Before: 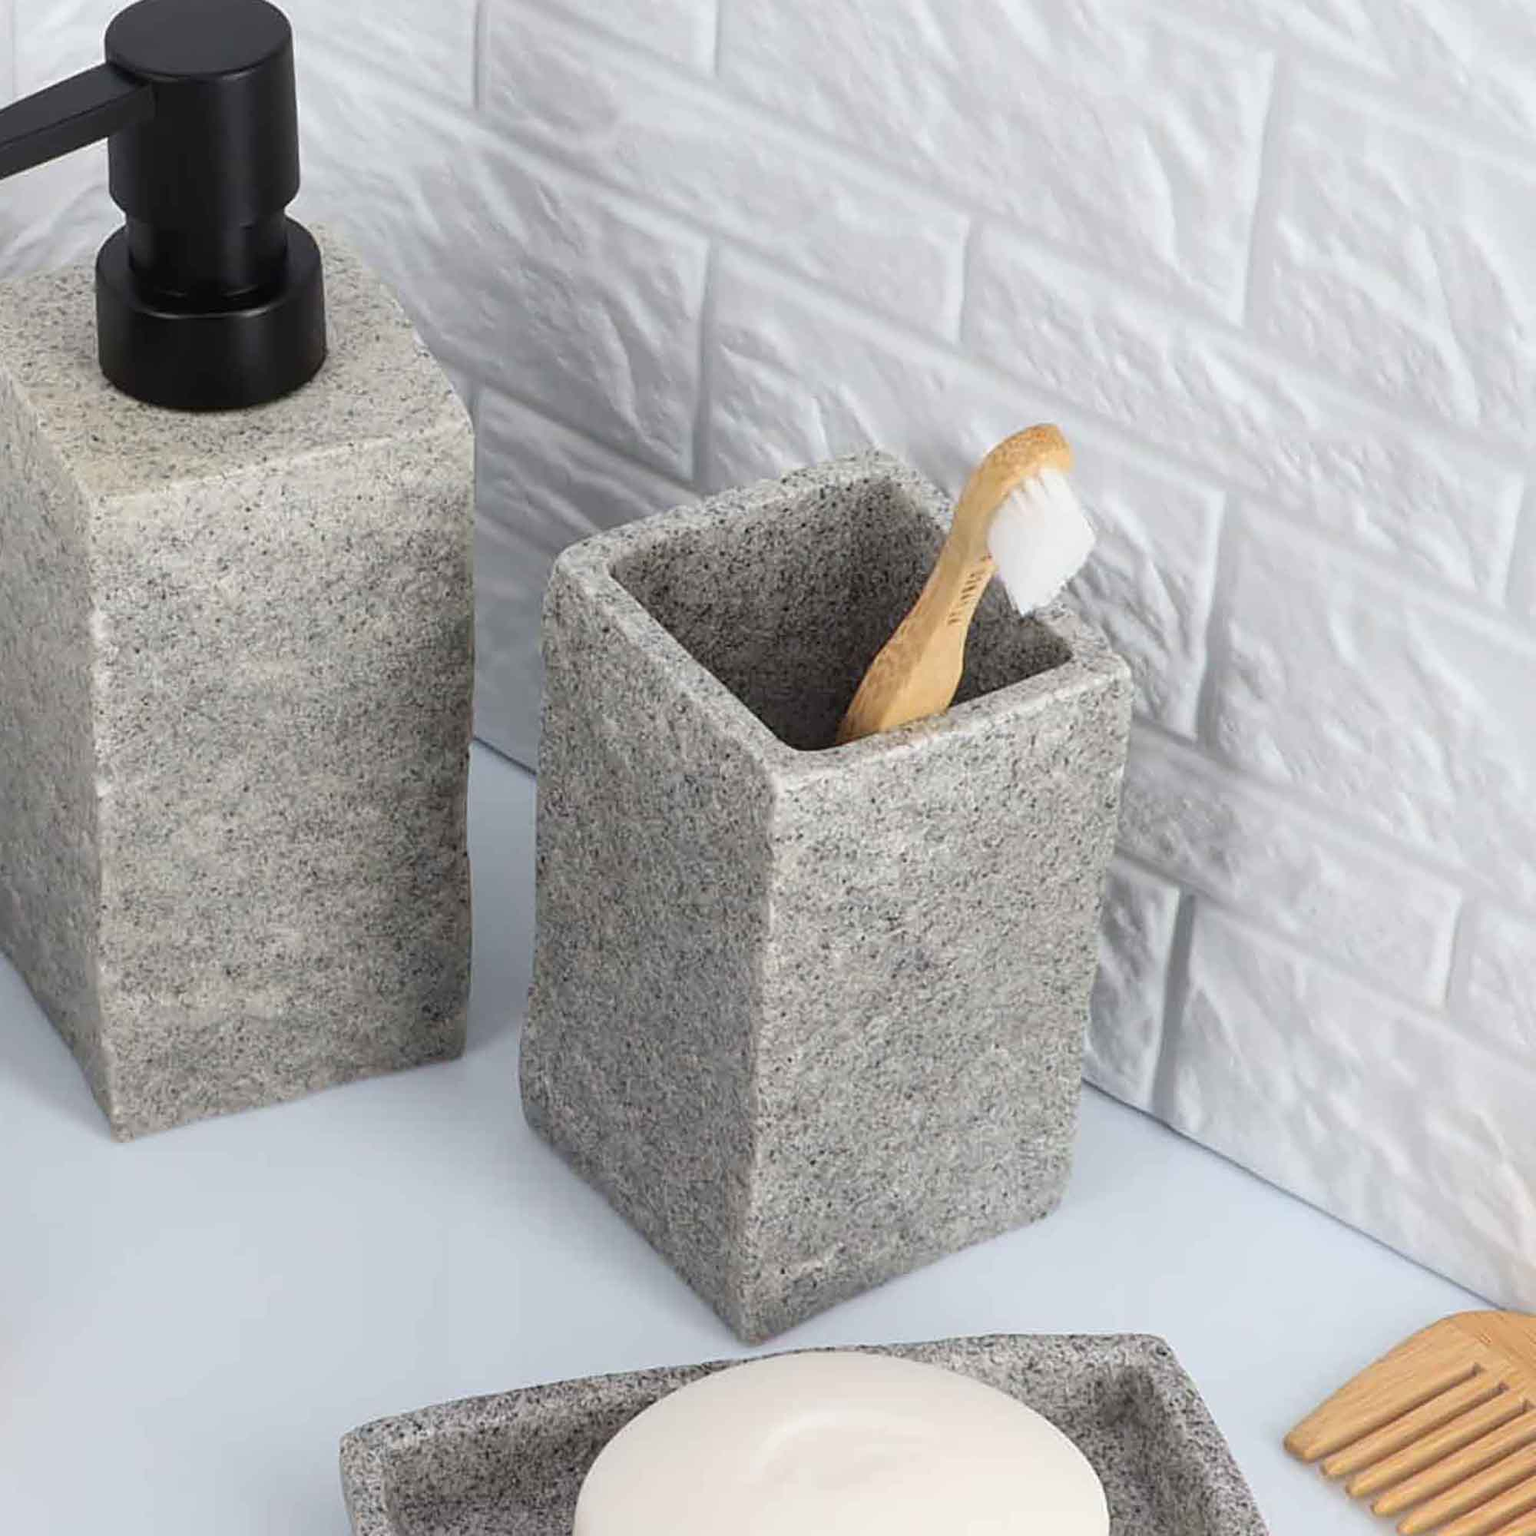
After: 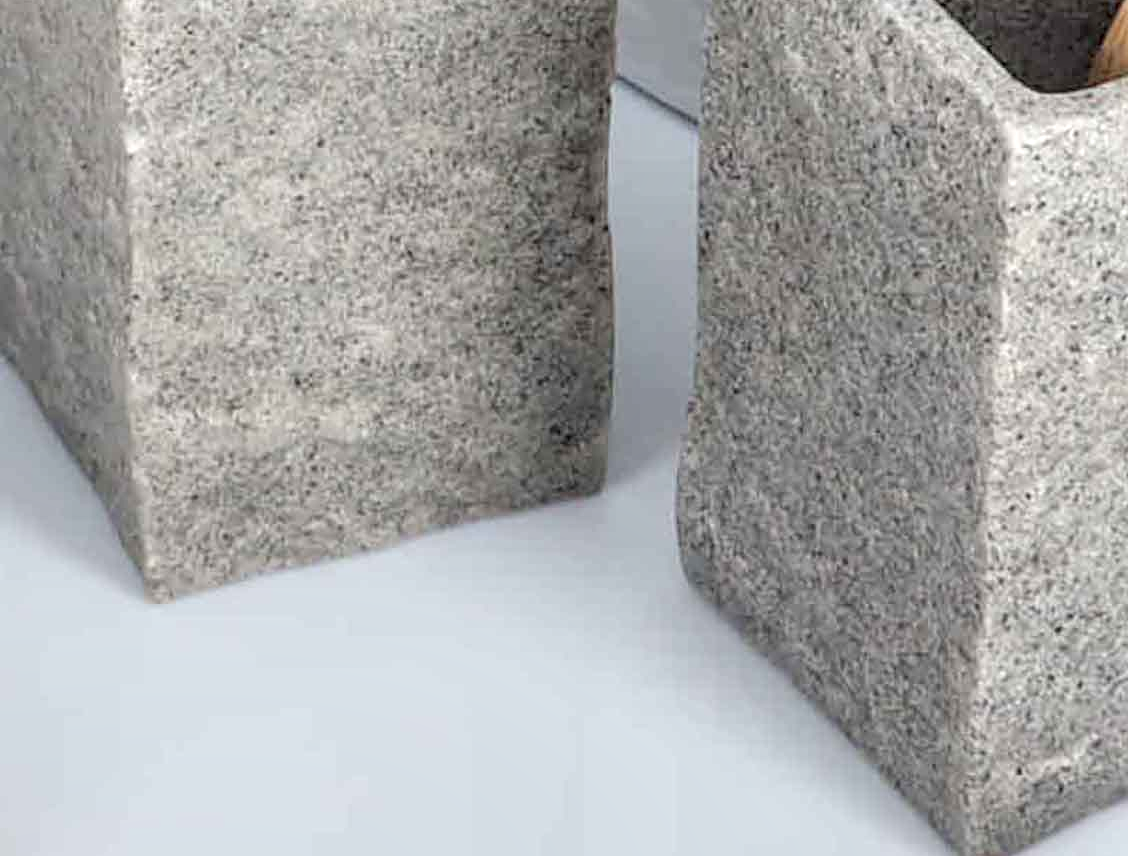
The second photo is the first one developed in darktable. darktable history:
local contrast: highlights 59%, detail 145%
contrast brightness saturation: brightness 0.146
crop: top 44.215%, right 43.588%, bottom 12.936%
